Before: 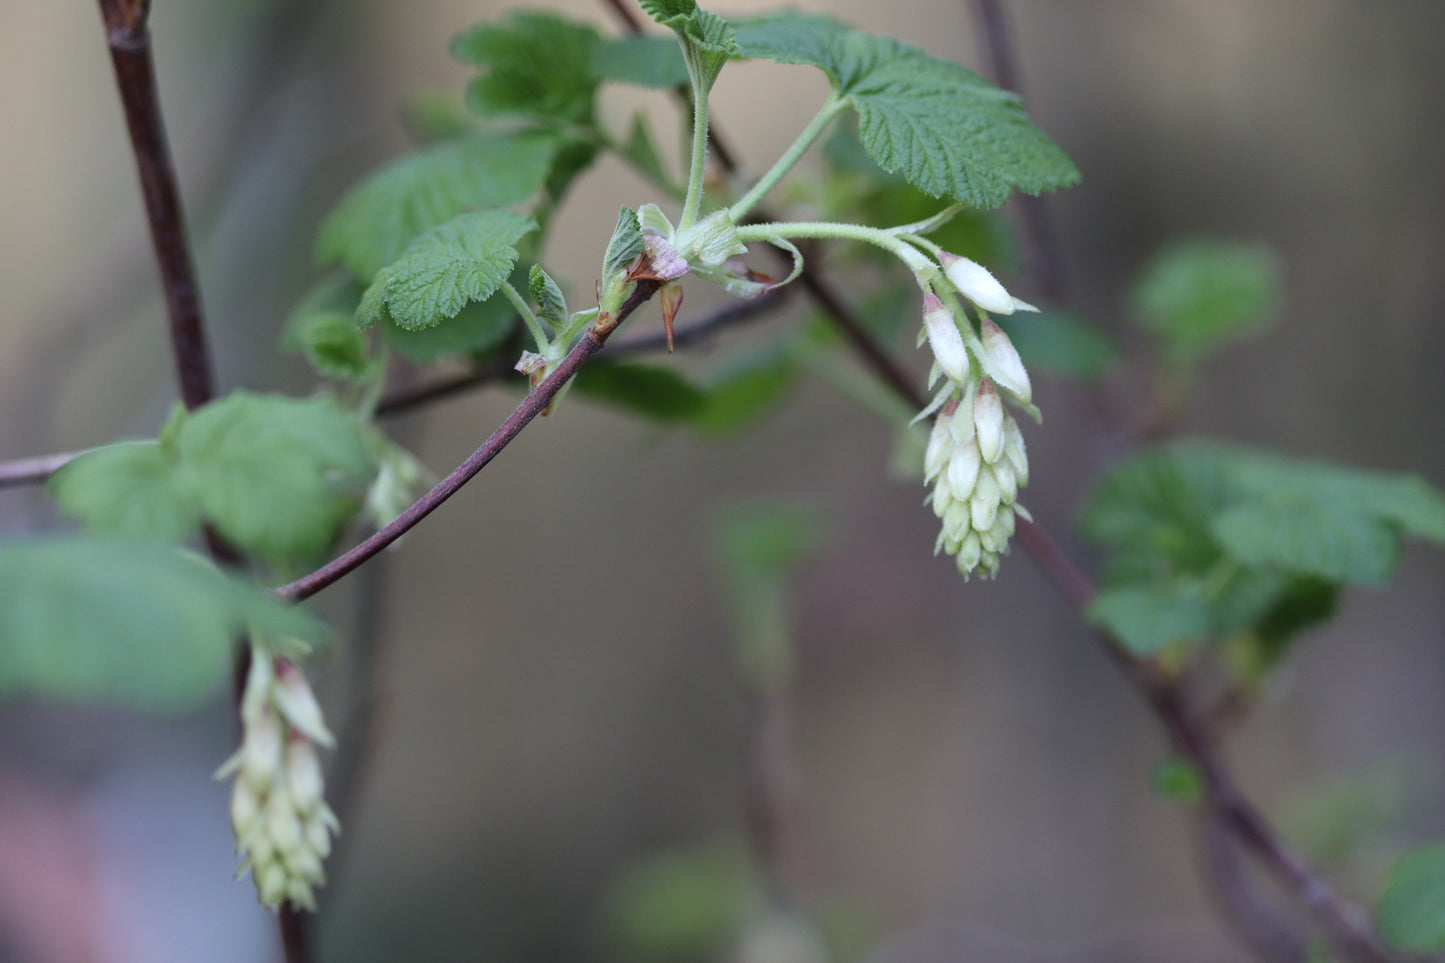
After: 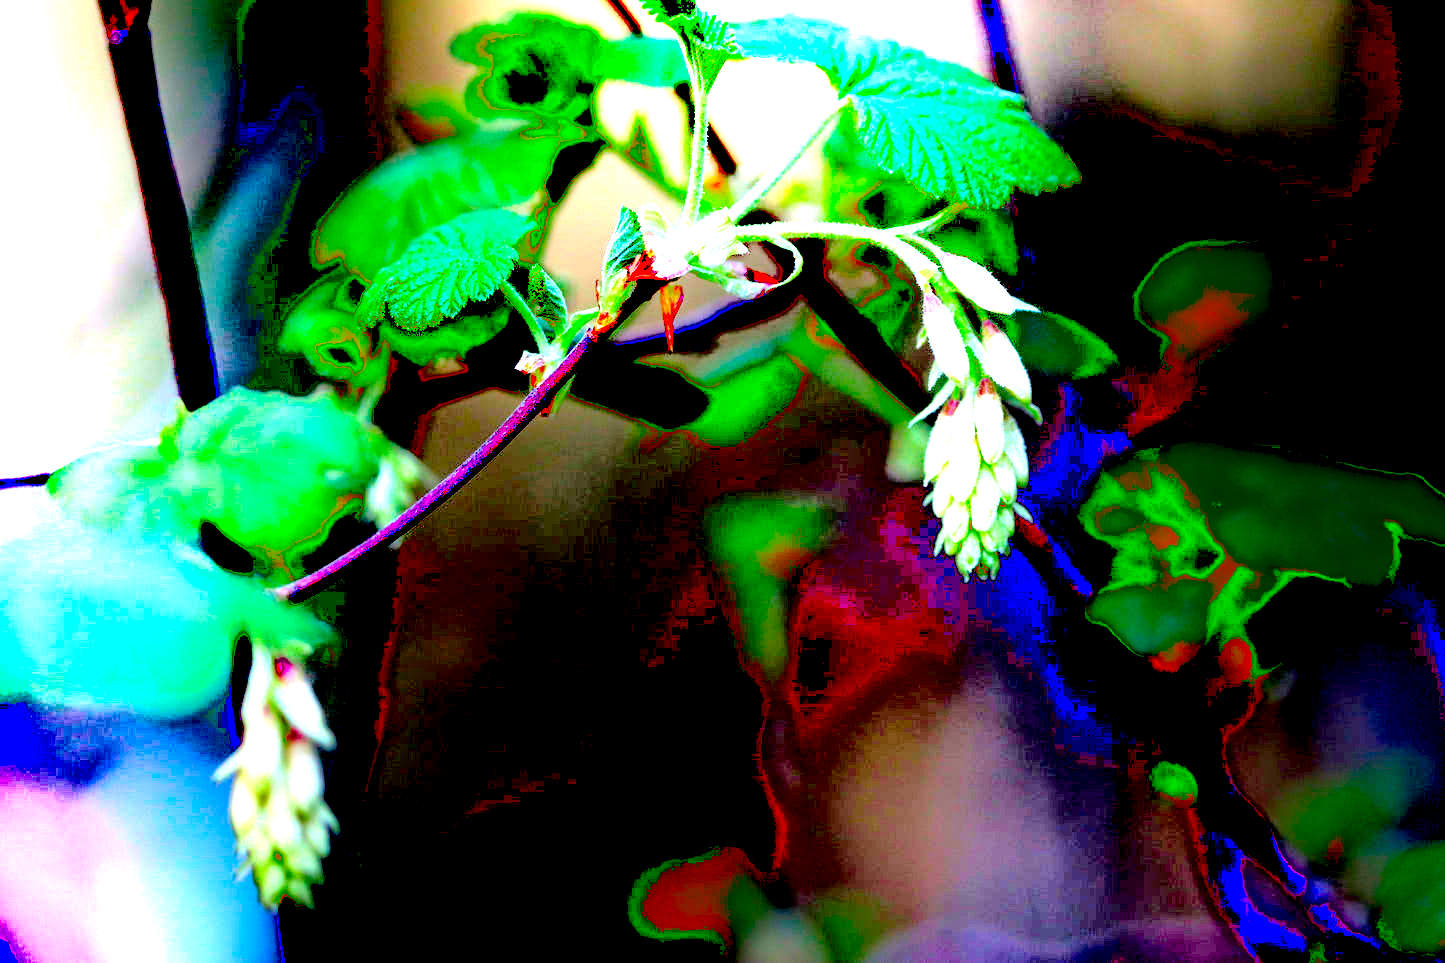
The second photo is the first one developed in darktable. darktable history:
exposure: black level correction 0.1, exposure 3 EV, compensate highlight preservation false
local contrast: highlights 65%, shadows 54%, detail 169%, midtone range 0.514
